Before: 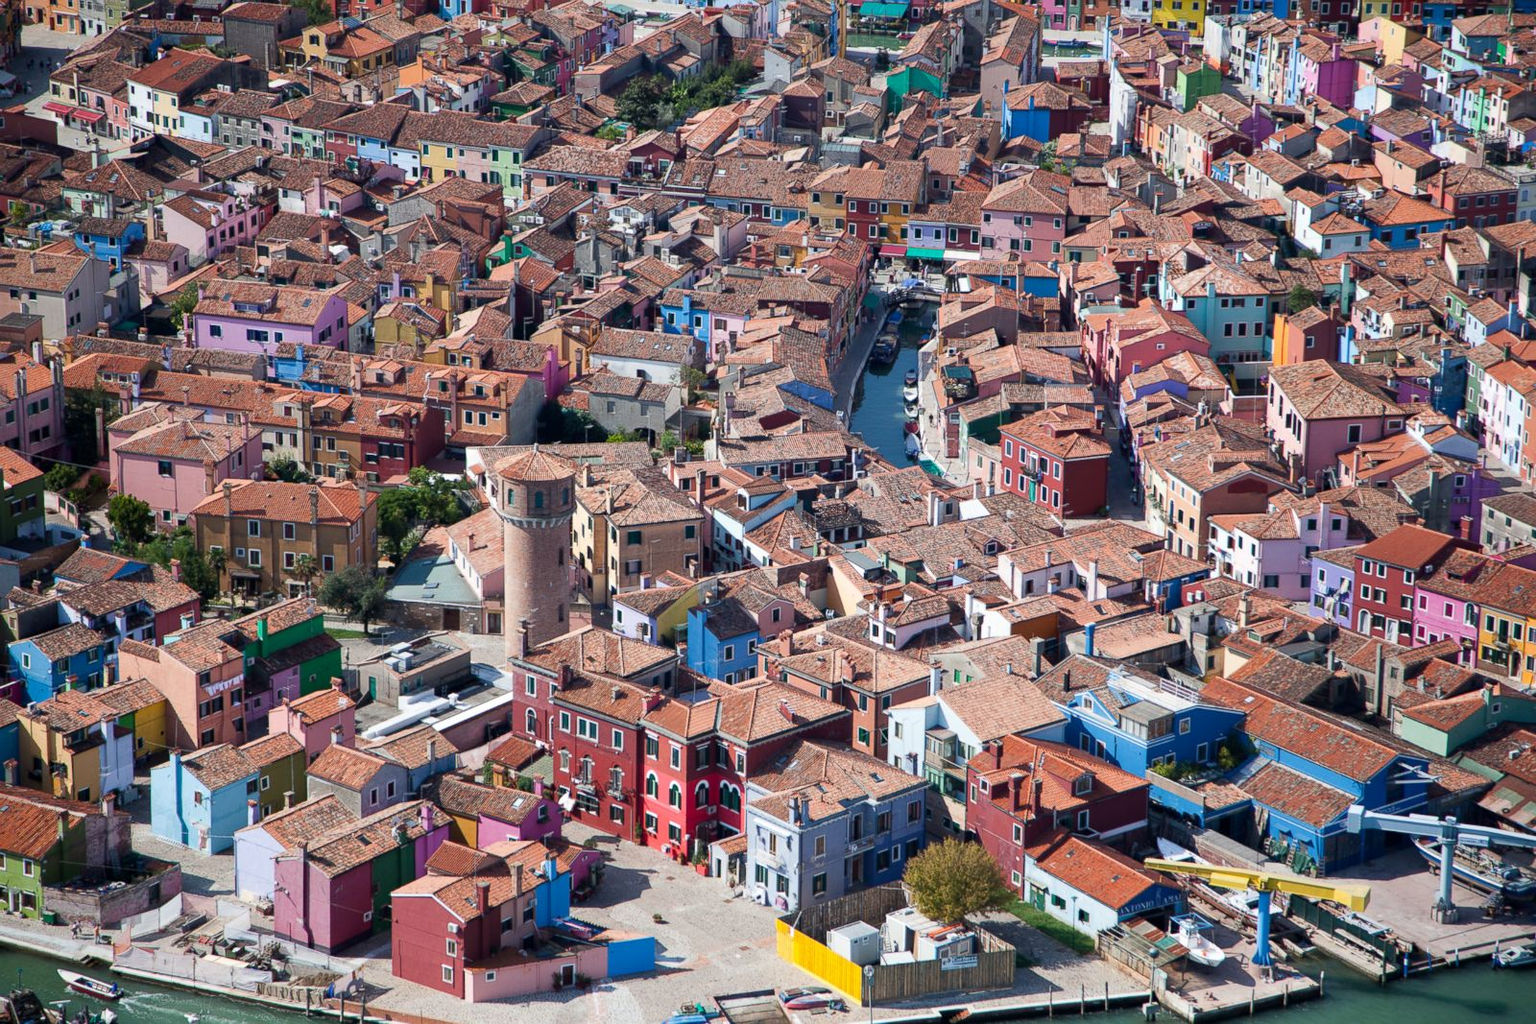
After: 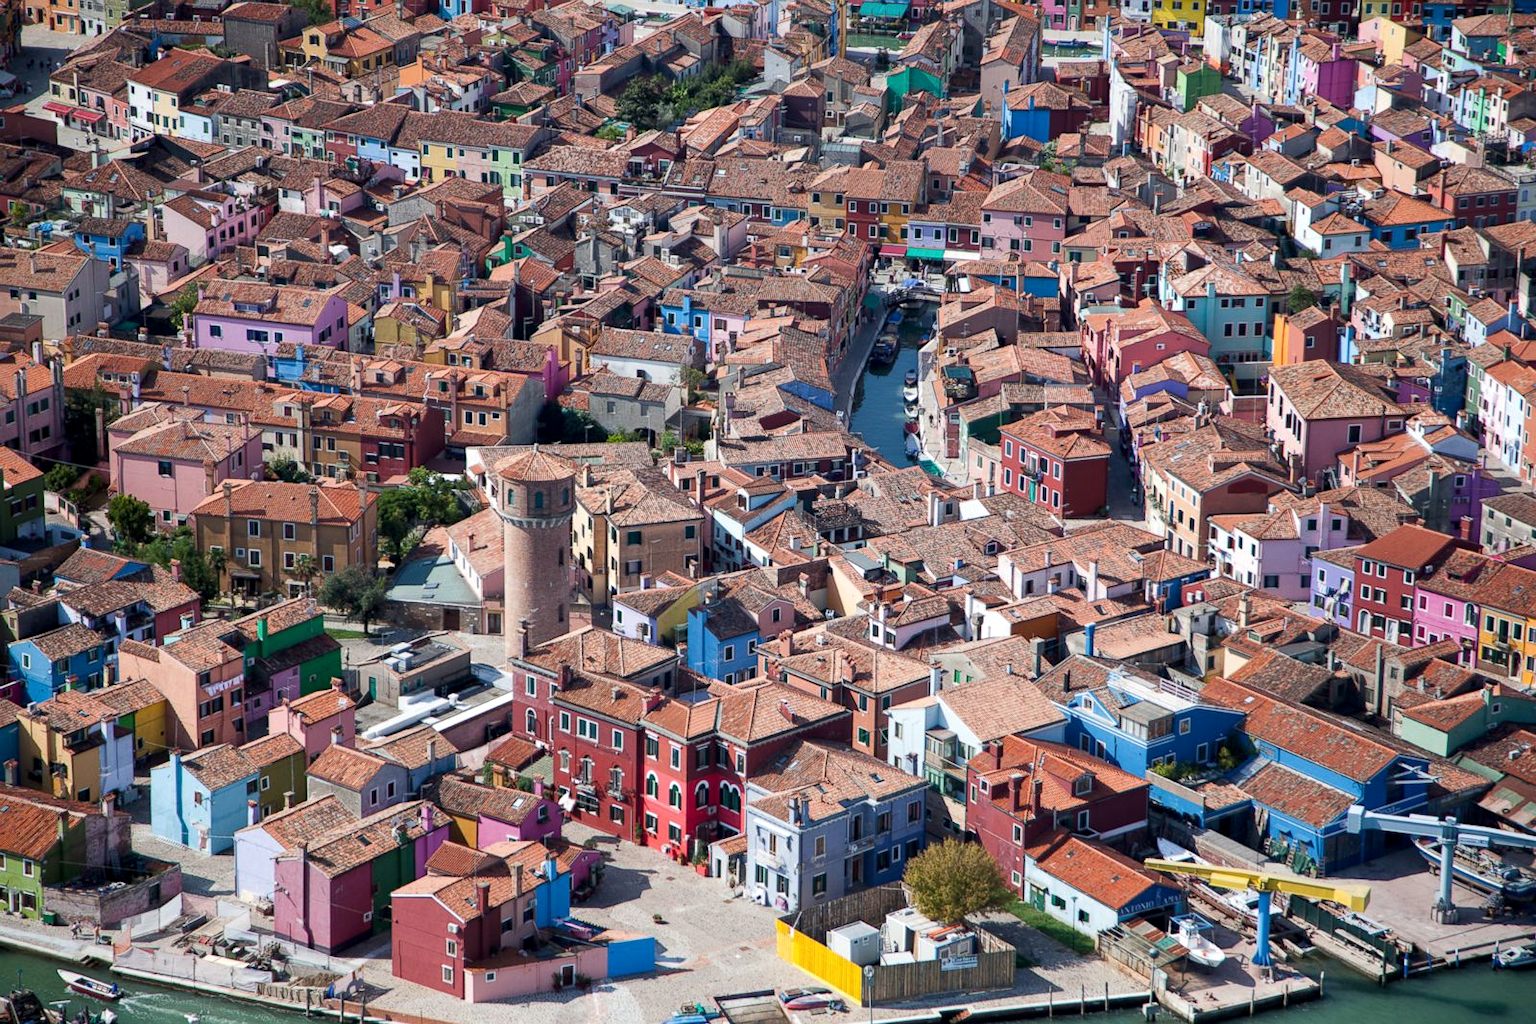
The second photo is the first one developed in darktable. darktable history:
local contrast: highlights 100%, shadows 103%, detail 119%, midtone range 0.2
